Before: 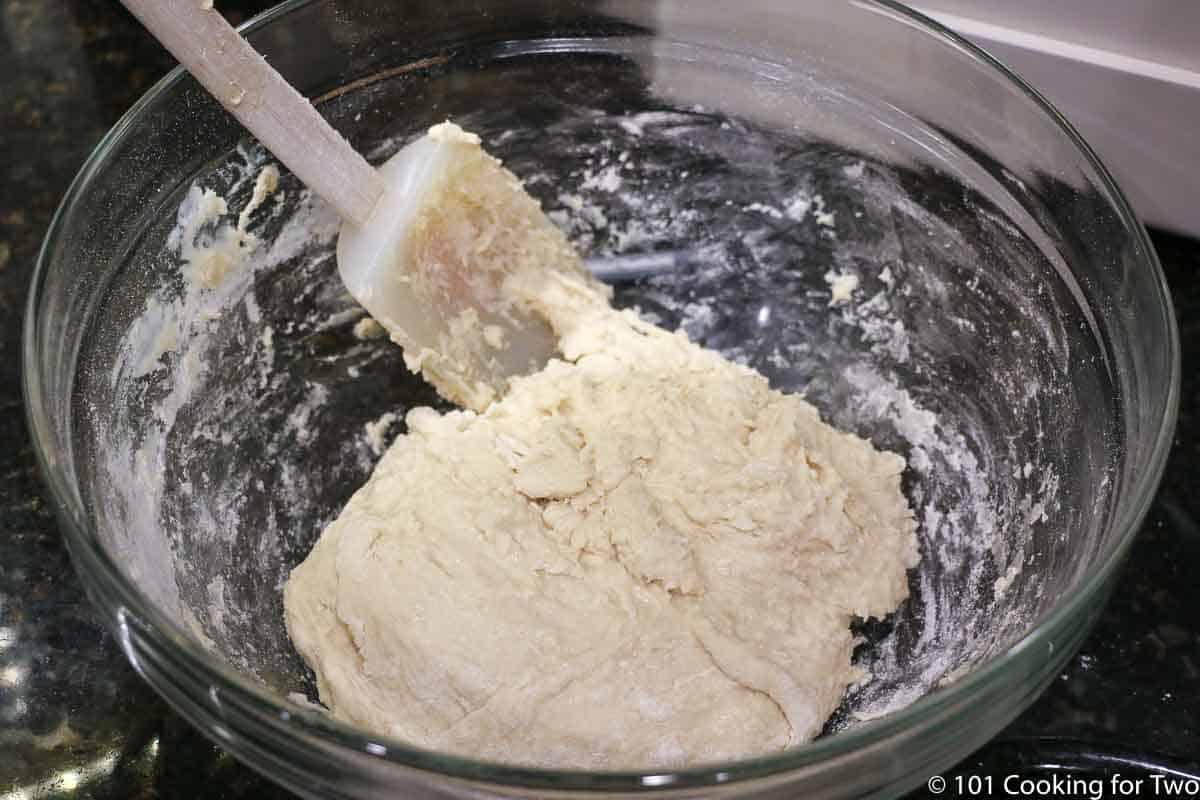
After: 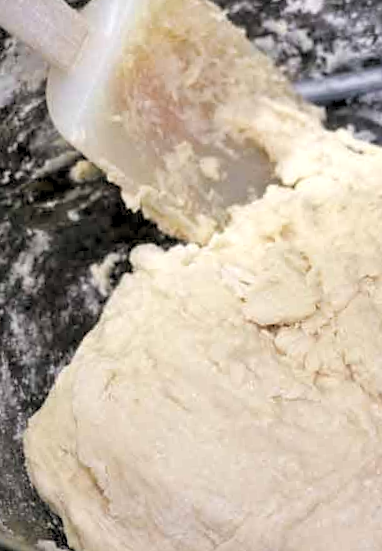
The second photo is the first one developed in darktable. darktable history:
crop and rotate: left 21.77%, top 18.528%, right 44.676%, bottom 2.997%
rgb levels: levels [[0.013, 0.434, 0.89], [0, 0.5, 1], [0, 0.5, 1]]
rotate and perspective: rotation -5°, crop left 0.05, crop right 0.952, crop top 0.11, crop bottom 0.89
